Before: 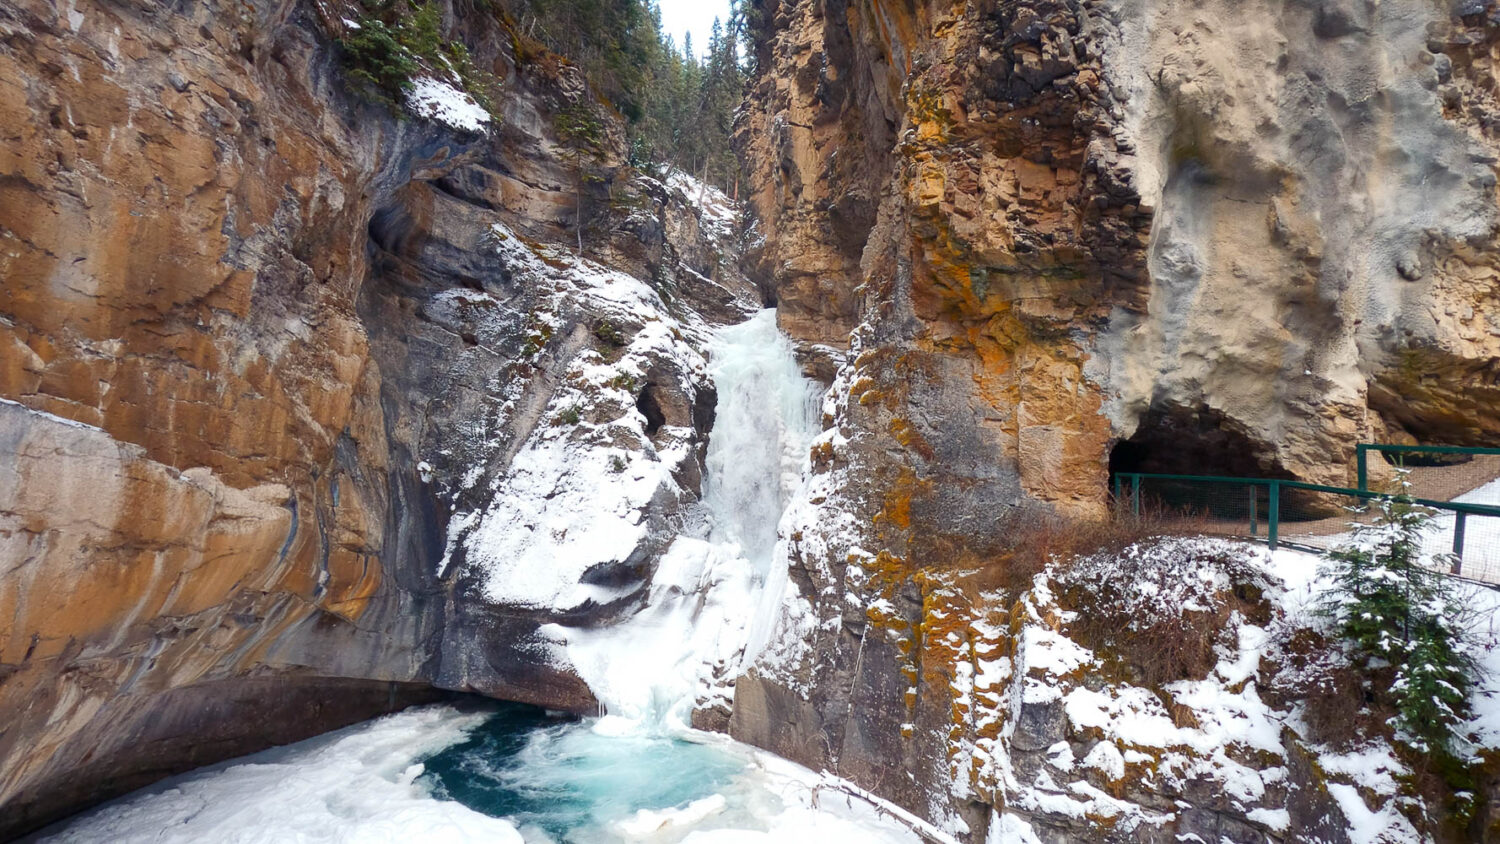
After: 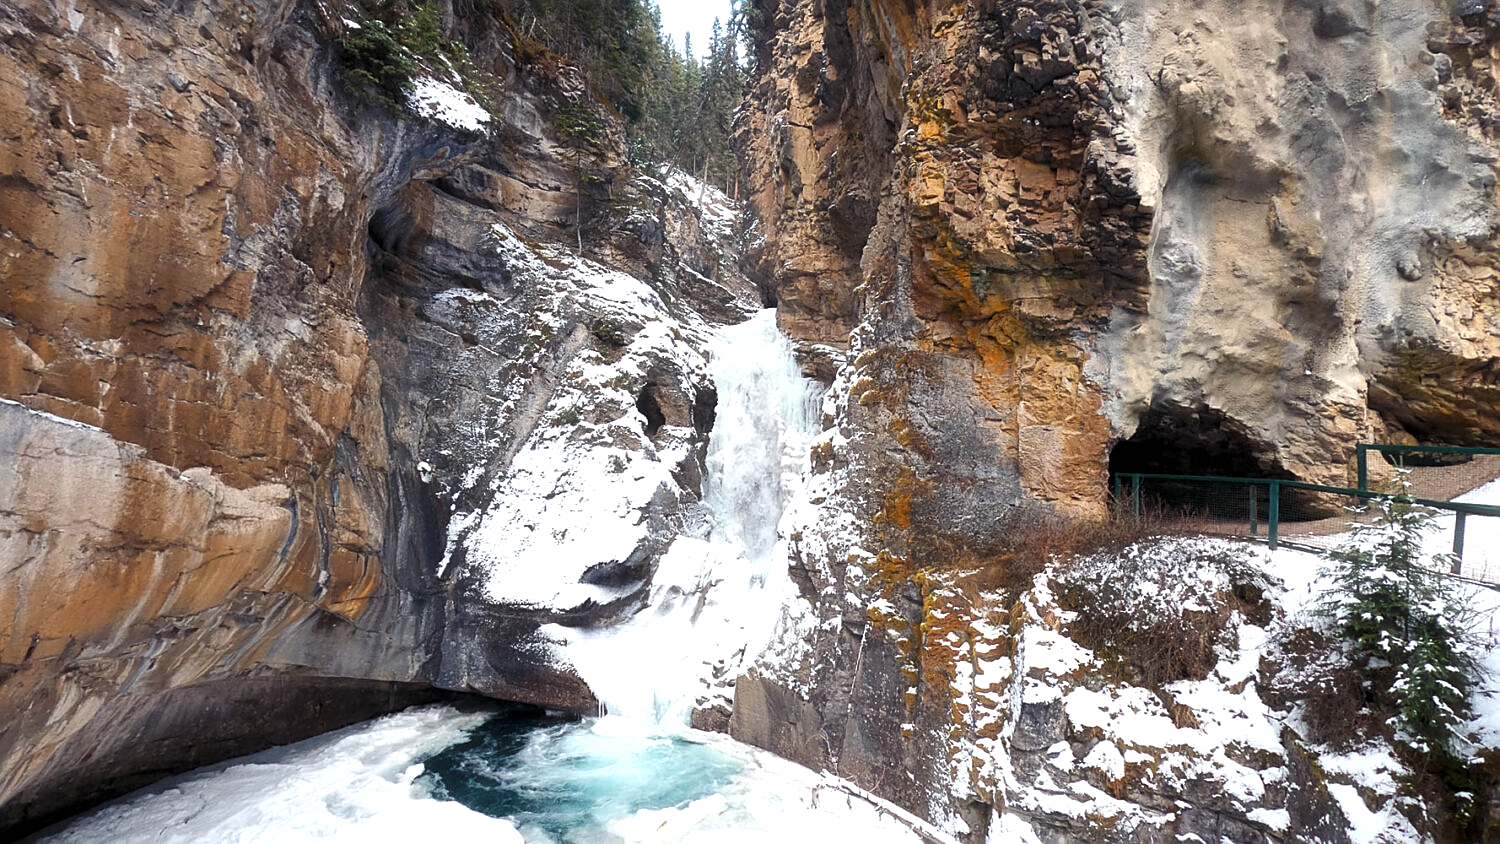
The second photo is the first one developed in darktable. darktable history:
levels: levels [0.052, 0.496, 0.908]
shadows and highlights: shadows 10, white point adjustment 1, highlights -40
haze removal: strength -0.1, adaptive false
sharpen: on, module defaults
